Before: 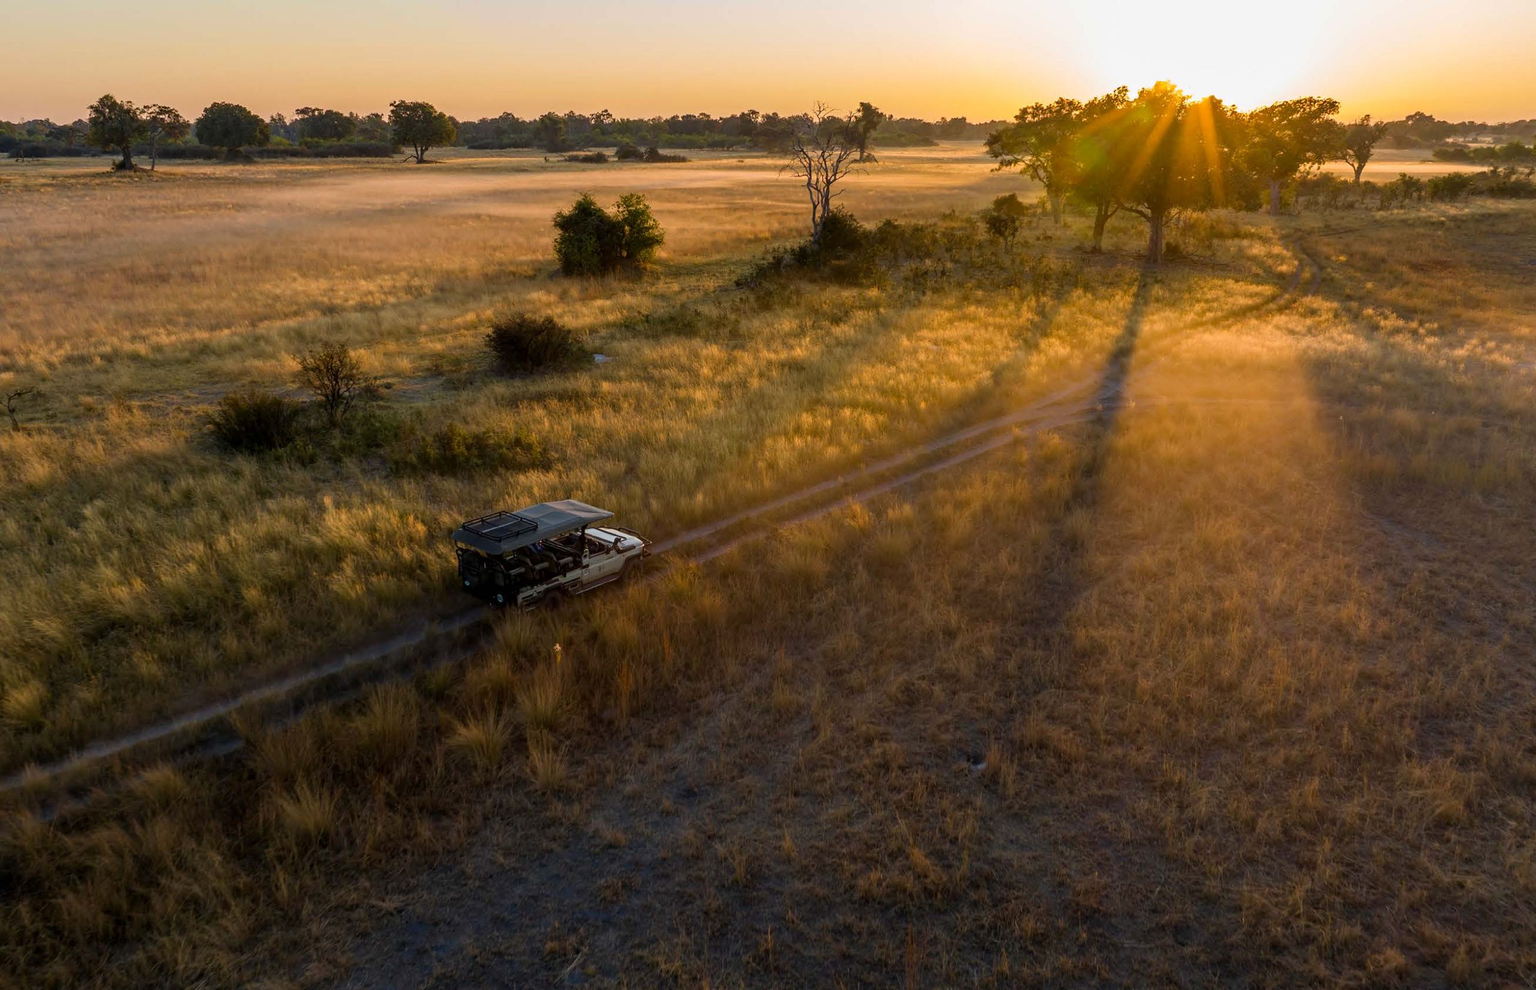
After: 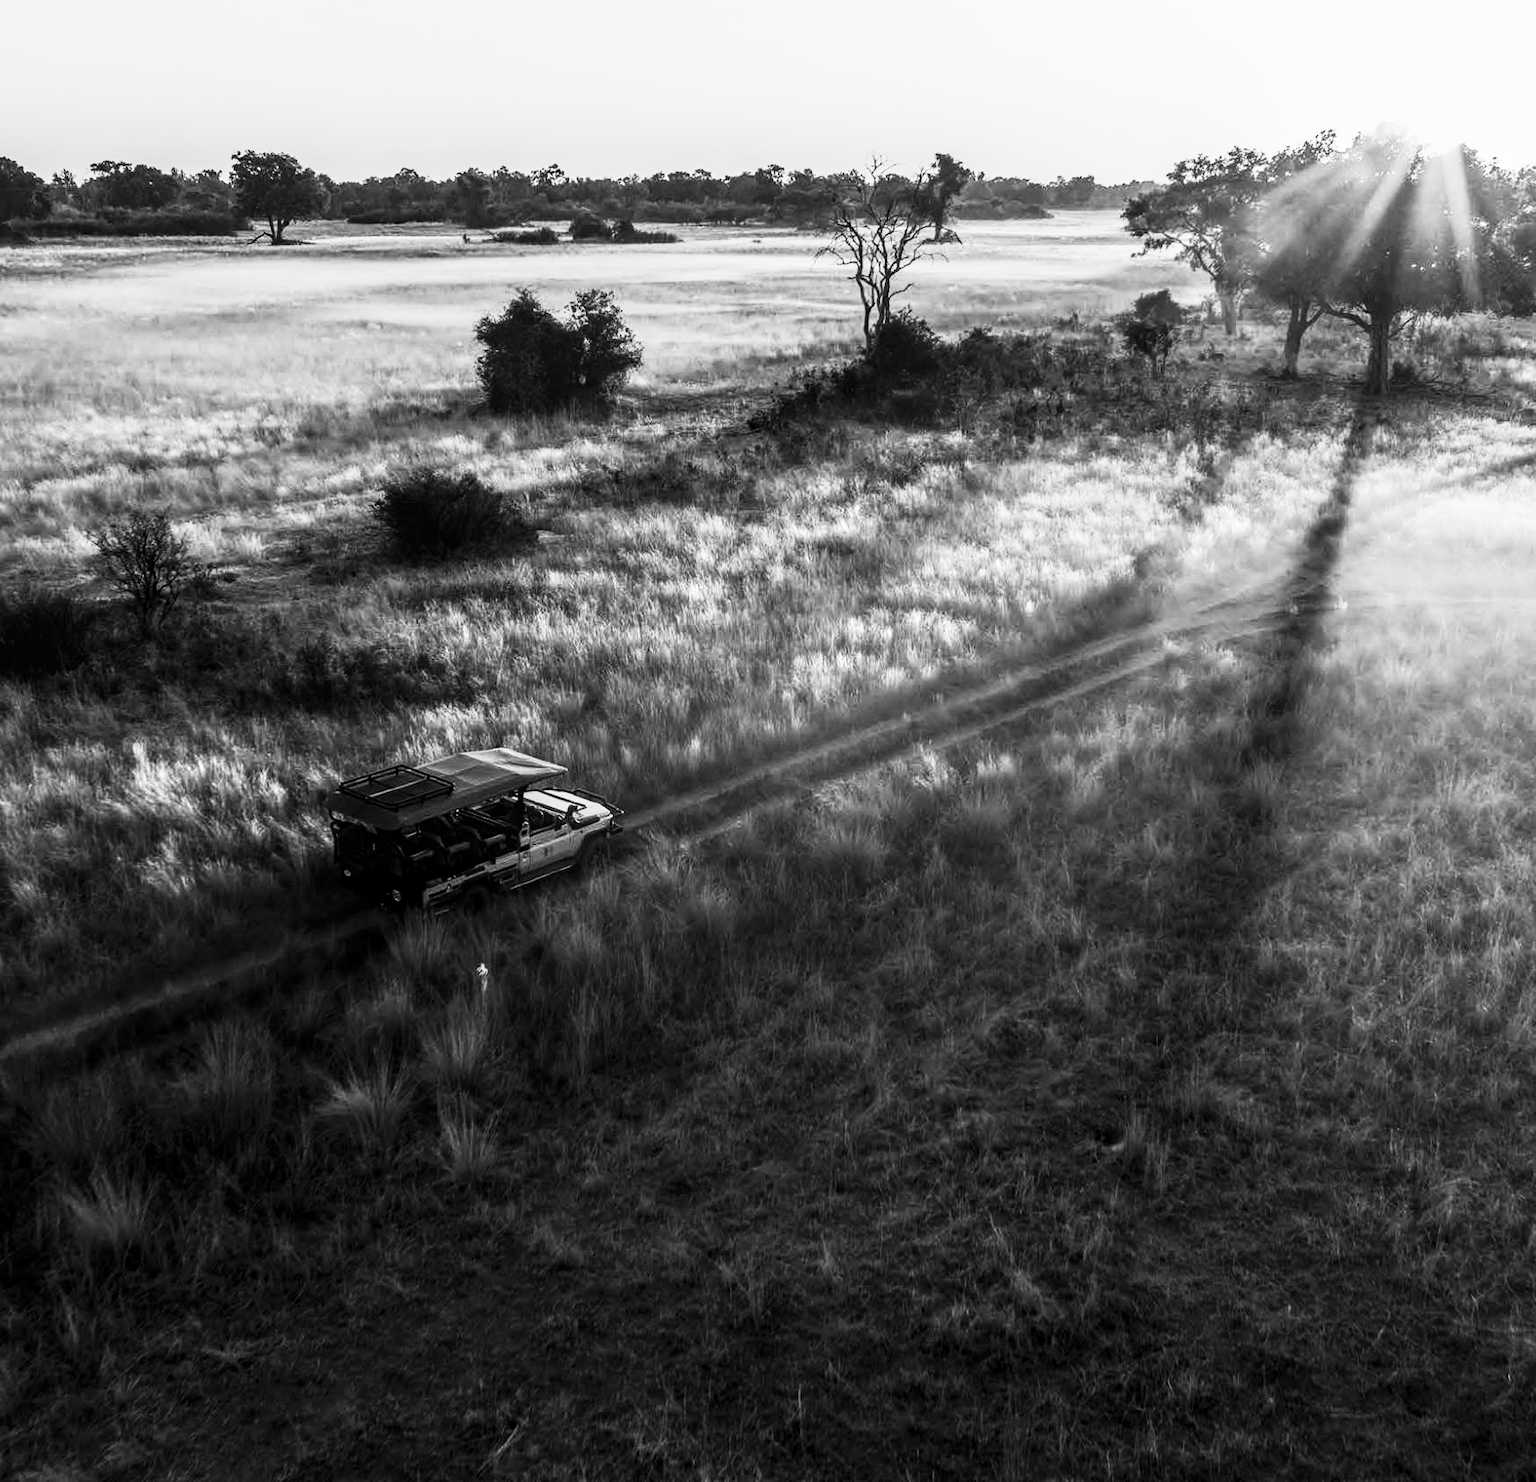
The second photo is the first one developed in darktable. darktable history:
filmic rgb: black relative exposure -7.65 EV, white relative exposure 4.56 EV, threshold 2.96 EV, hardness 3.61, contrast 1.057, enable highlight reconstruction true
tone equalizer: -8 EV -0.422 EV, -7 EV -0.372 EV, -6 EV -0.312 EV, -5 EV -0.191 EV, -3 EV 0.192 EV, -2 EV 0.355 EV, -1 EV 0.388 EV, +0 EV 0.422 EV, edges refinement/feathering 500, mask exposure compensation -1.57 EV, preserve details no
crop and rotate: left 15.321%, right 17.851%
local contrast: on, module defaults
contrast brightness saturation: contrast 0.521, brightness 0.486, saturation -0.991
